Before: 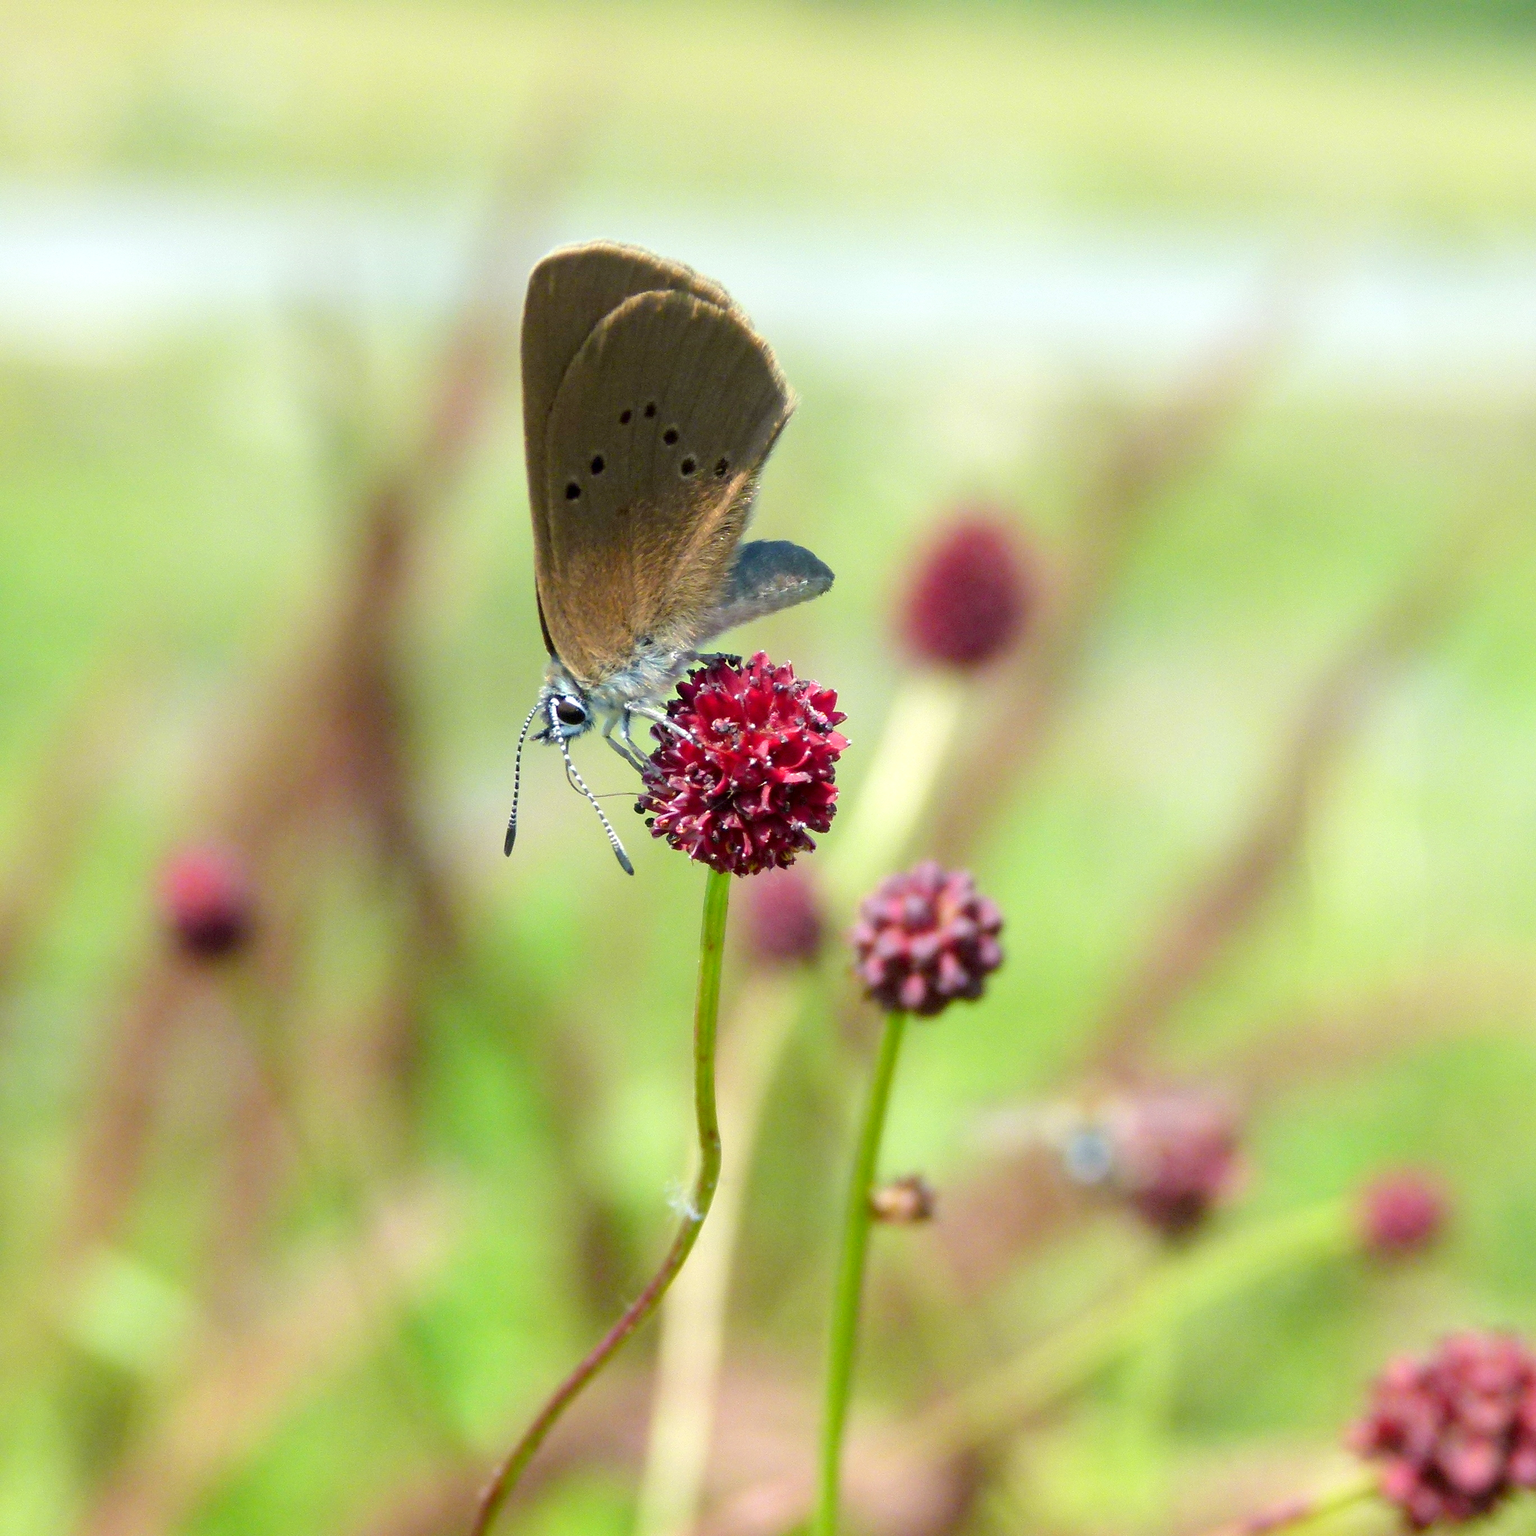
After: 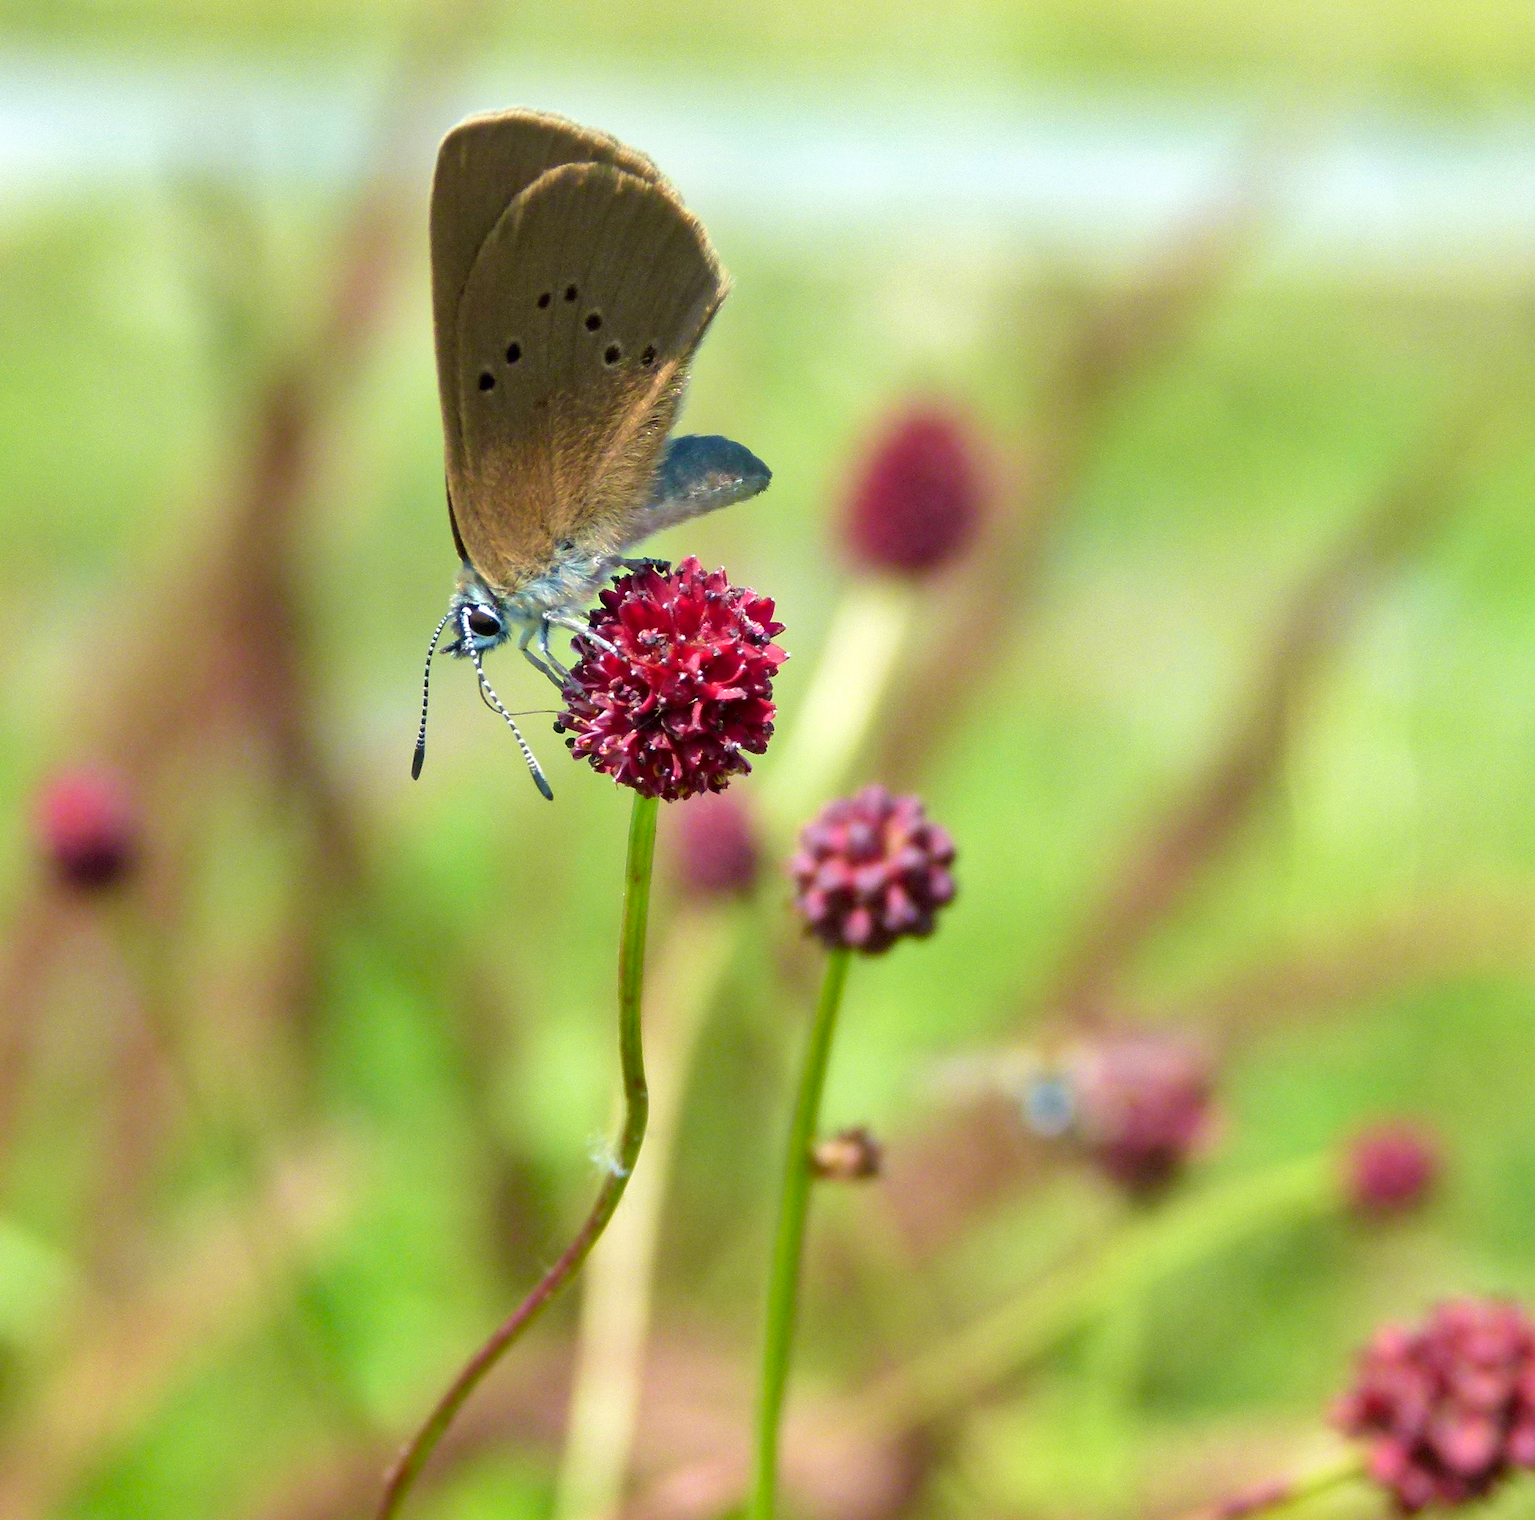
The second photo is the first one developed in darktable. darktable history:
velvia: strength 27%
crop and rotate: left 8.262%, top 9.226%
shadows and highlights: soften with gaussian
